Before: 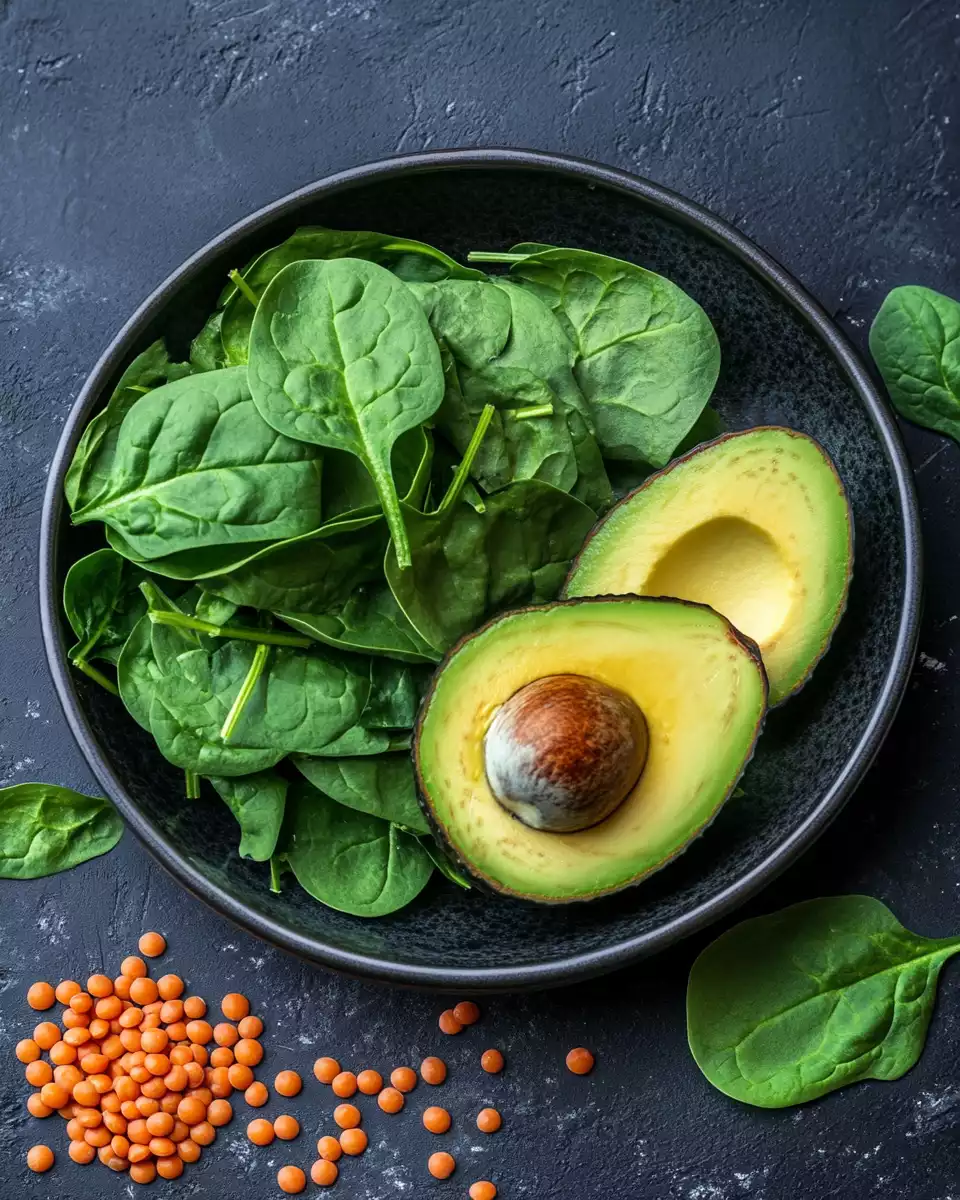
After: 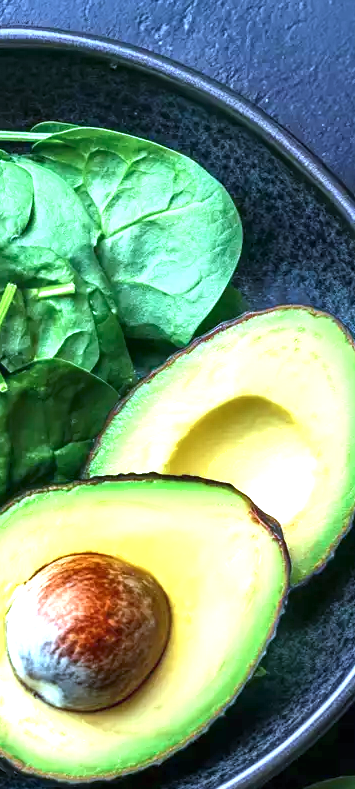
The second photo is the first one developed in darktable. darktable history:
shadows and highlights: radius 131.58, soften with gaussian
crop and rotate: left 49.793%, top 10.151%, right 13.14%, bottom 24.093%
exposure: black level correction 0, exposure 1.401 EV, compensate highlight preservation false
color calibration: illuminant custom, x 0.392, y 0.392, temperature 3861.97 K
